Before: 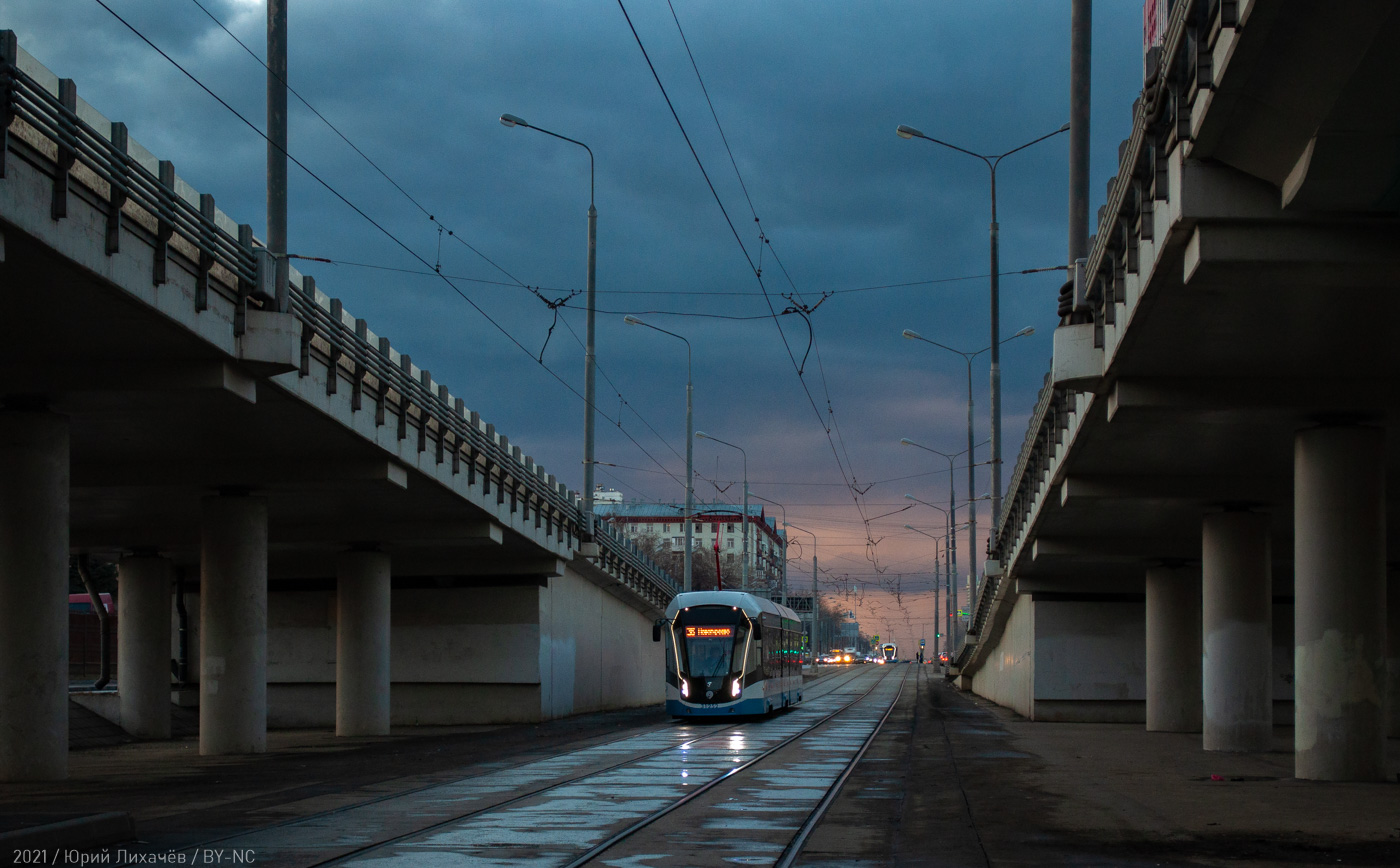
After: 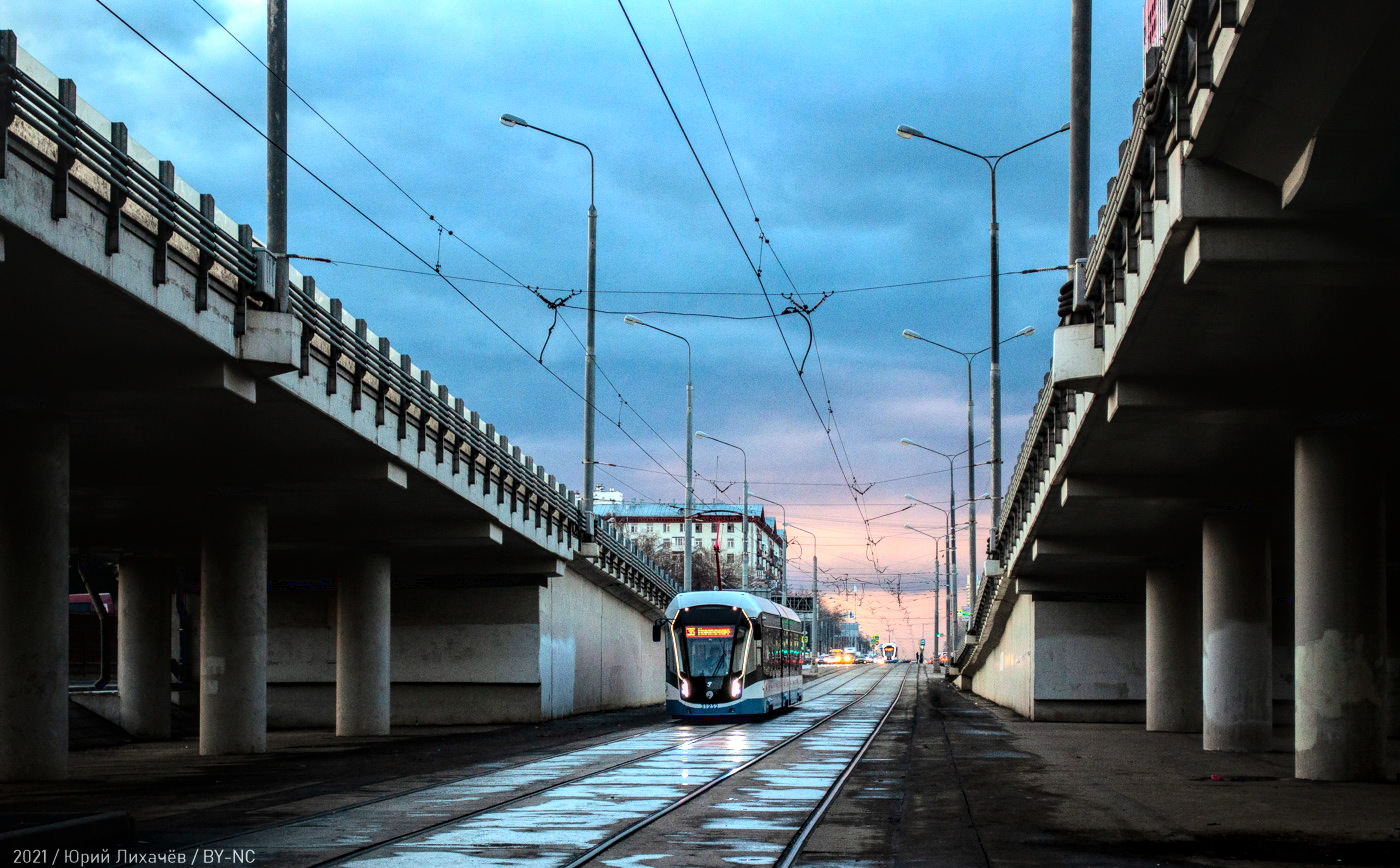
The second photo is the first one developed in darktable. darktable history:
tone equalizer: -8 EV -0.777 EV, -7 EV -0.677 EV, -6 EV -0.637 EV, -5 EV -0.37 EV, -3 EV 0.392 EV, -2 EV 0.6 EV, -1 EV 0.697 EV, +0 EV 0.744 EV, smoothing diameter 24.99%, edges refinement/feathering 13.31, preserve details guided filter
local contrast: detail 130%
base curve: curves: ch0 [(0, 0.003) (0.001, 0.002) (0.006, 0.004) (0.02, 0.022) (0.048, 0.086) (0.094, 0.234) (0.162, 0.431) (0.258, 0.629) (0.385, 0.8) (0.548, 0.918) (0.751, 0.988) (1, 1)]
